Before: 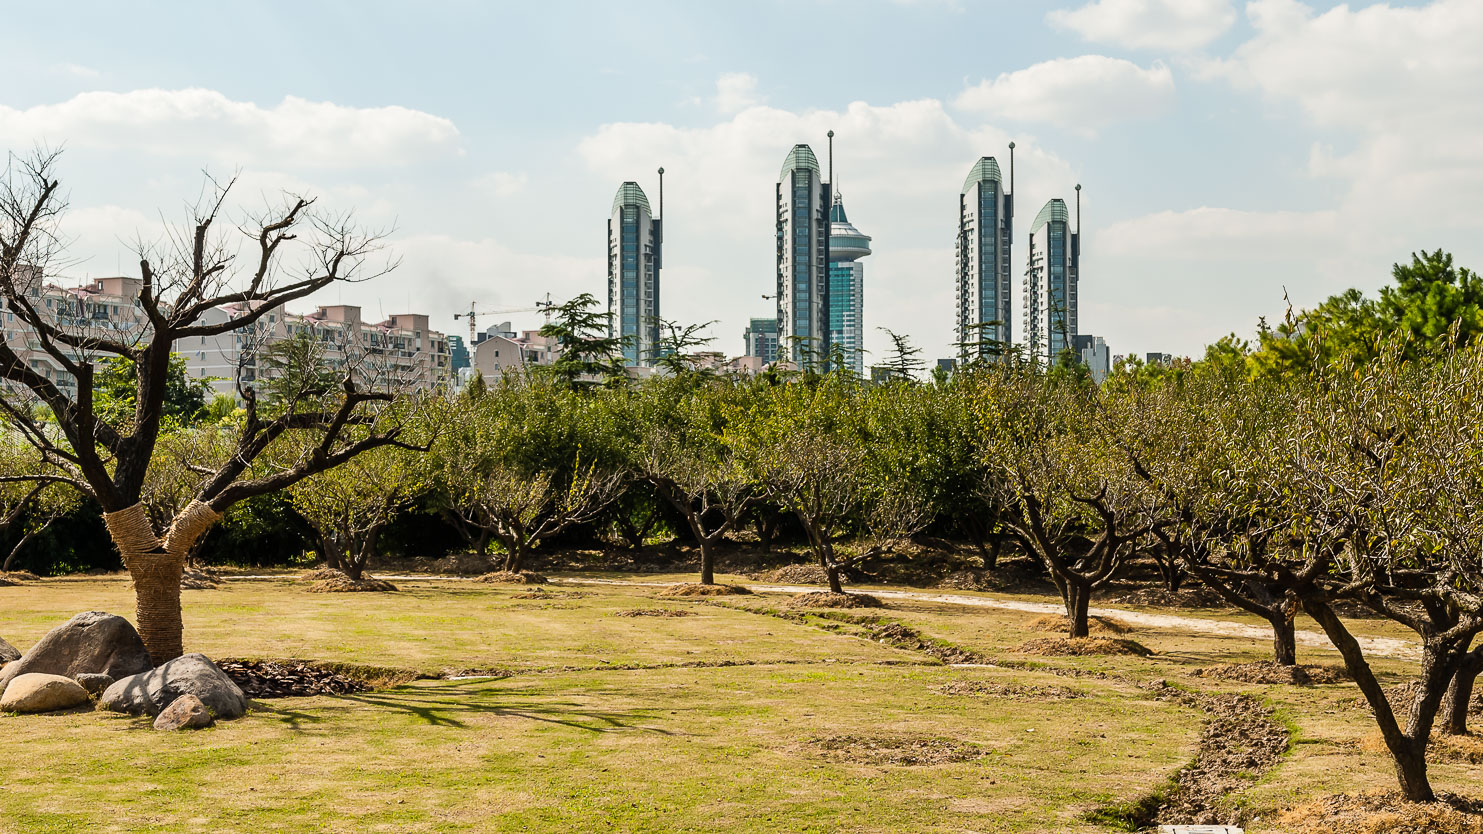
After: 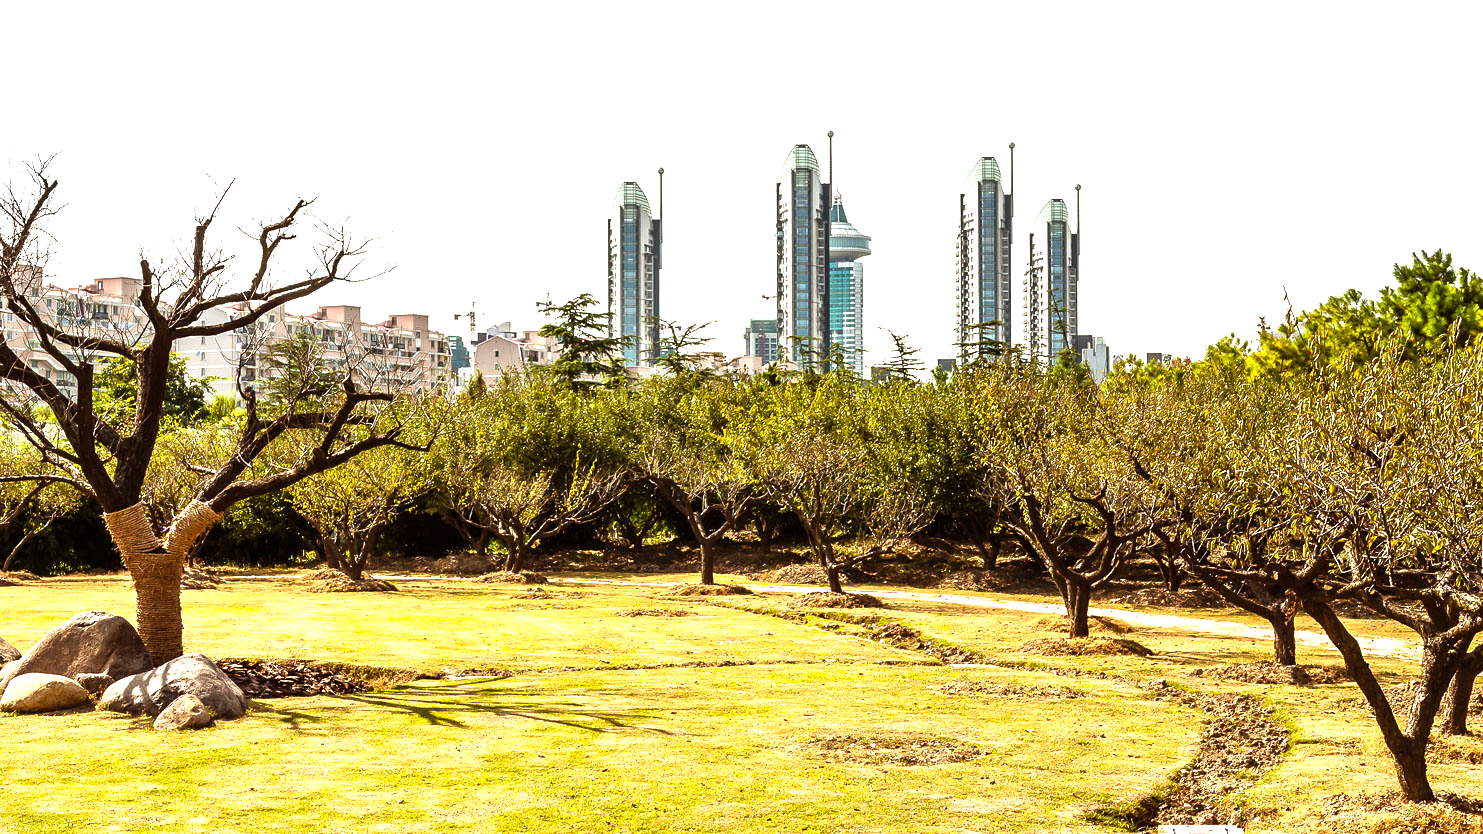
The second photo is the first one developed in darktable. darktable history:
rgb levels: mode RGB, independent channels, levels [[0, 0.5, 1], [0, 0.521, 1], [0, 0.536, 1]]
exposure: exposure 1.15 EV, compensate highlight preservation false
